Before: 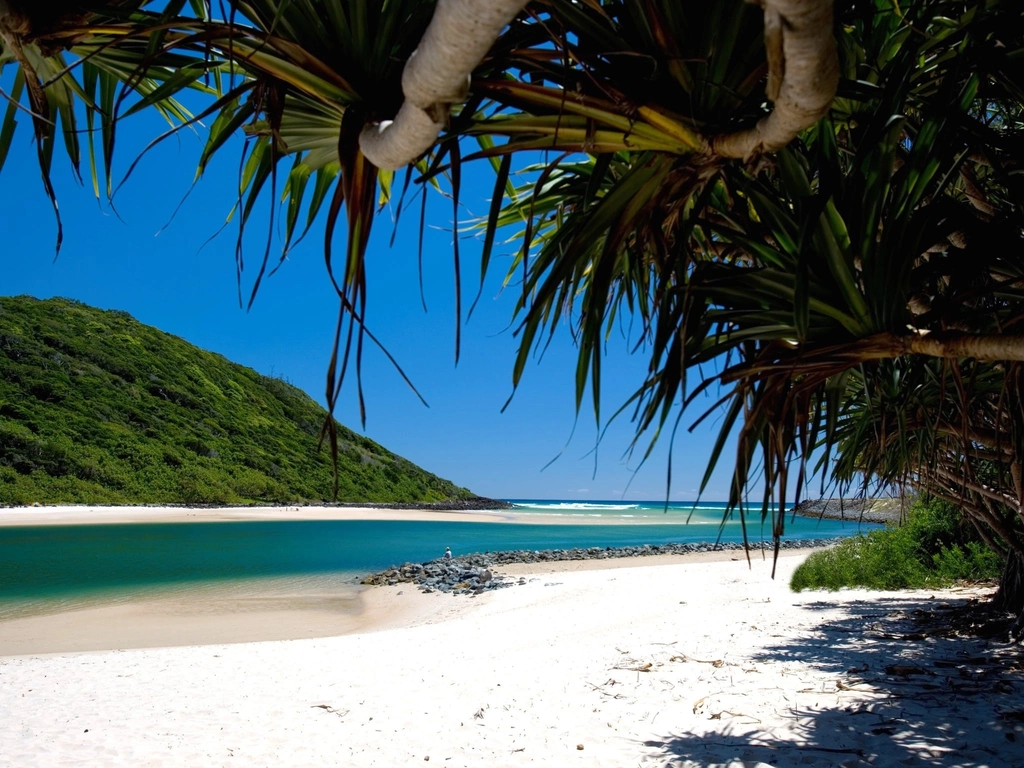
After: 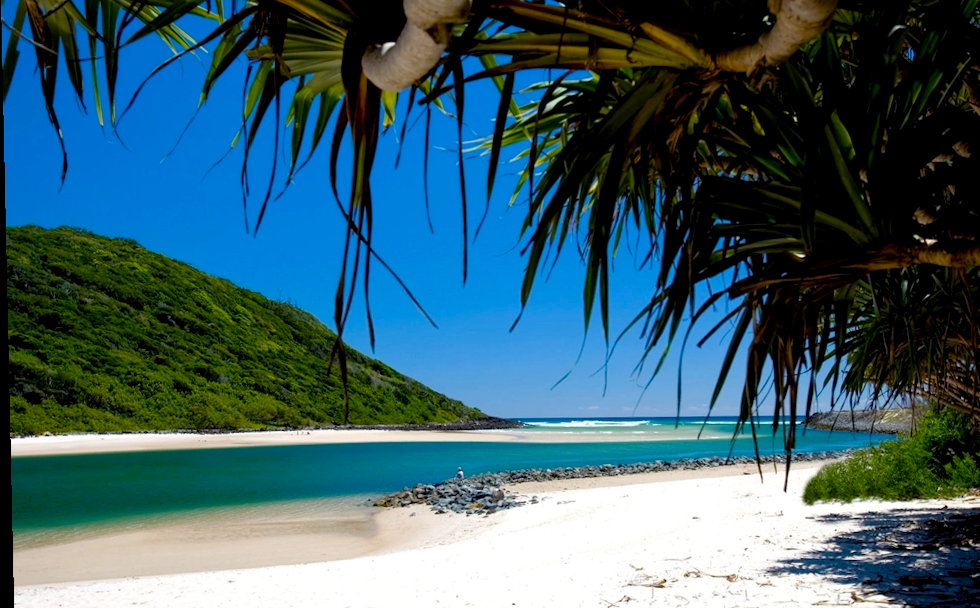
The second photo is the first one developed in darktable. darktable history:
rotate and perspective: rotation -1.24°, automatic cropping off
crop and rotate: angle 0.03°, top 11.643%, right 5.651%, bottom 11.189%
exposure: black level correction 0.005, exposure 0.014 EV, compensate highlight preservation false
color balance rgb: perceptual saturation grading › global saturation 20%, perceptual saturation grading › highlights -25%, perceptual saturation grading › shadows 25%
